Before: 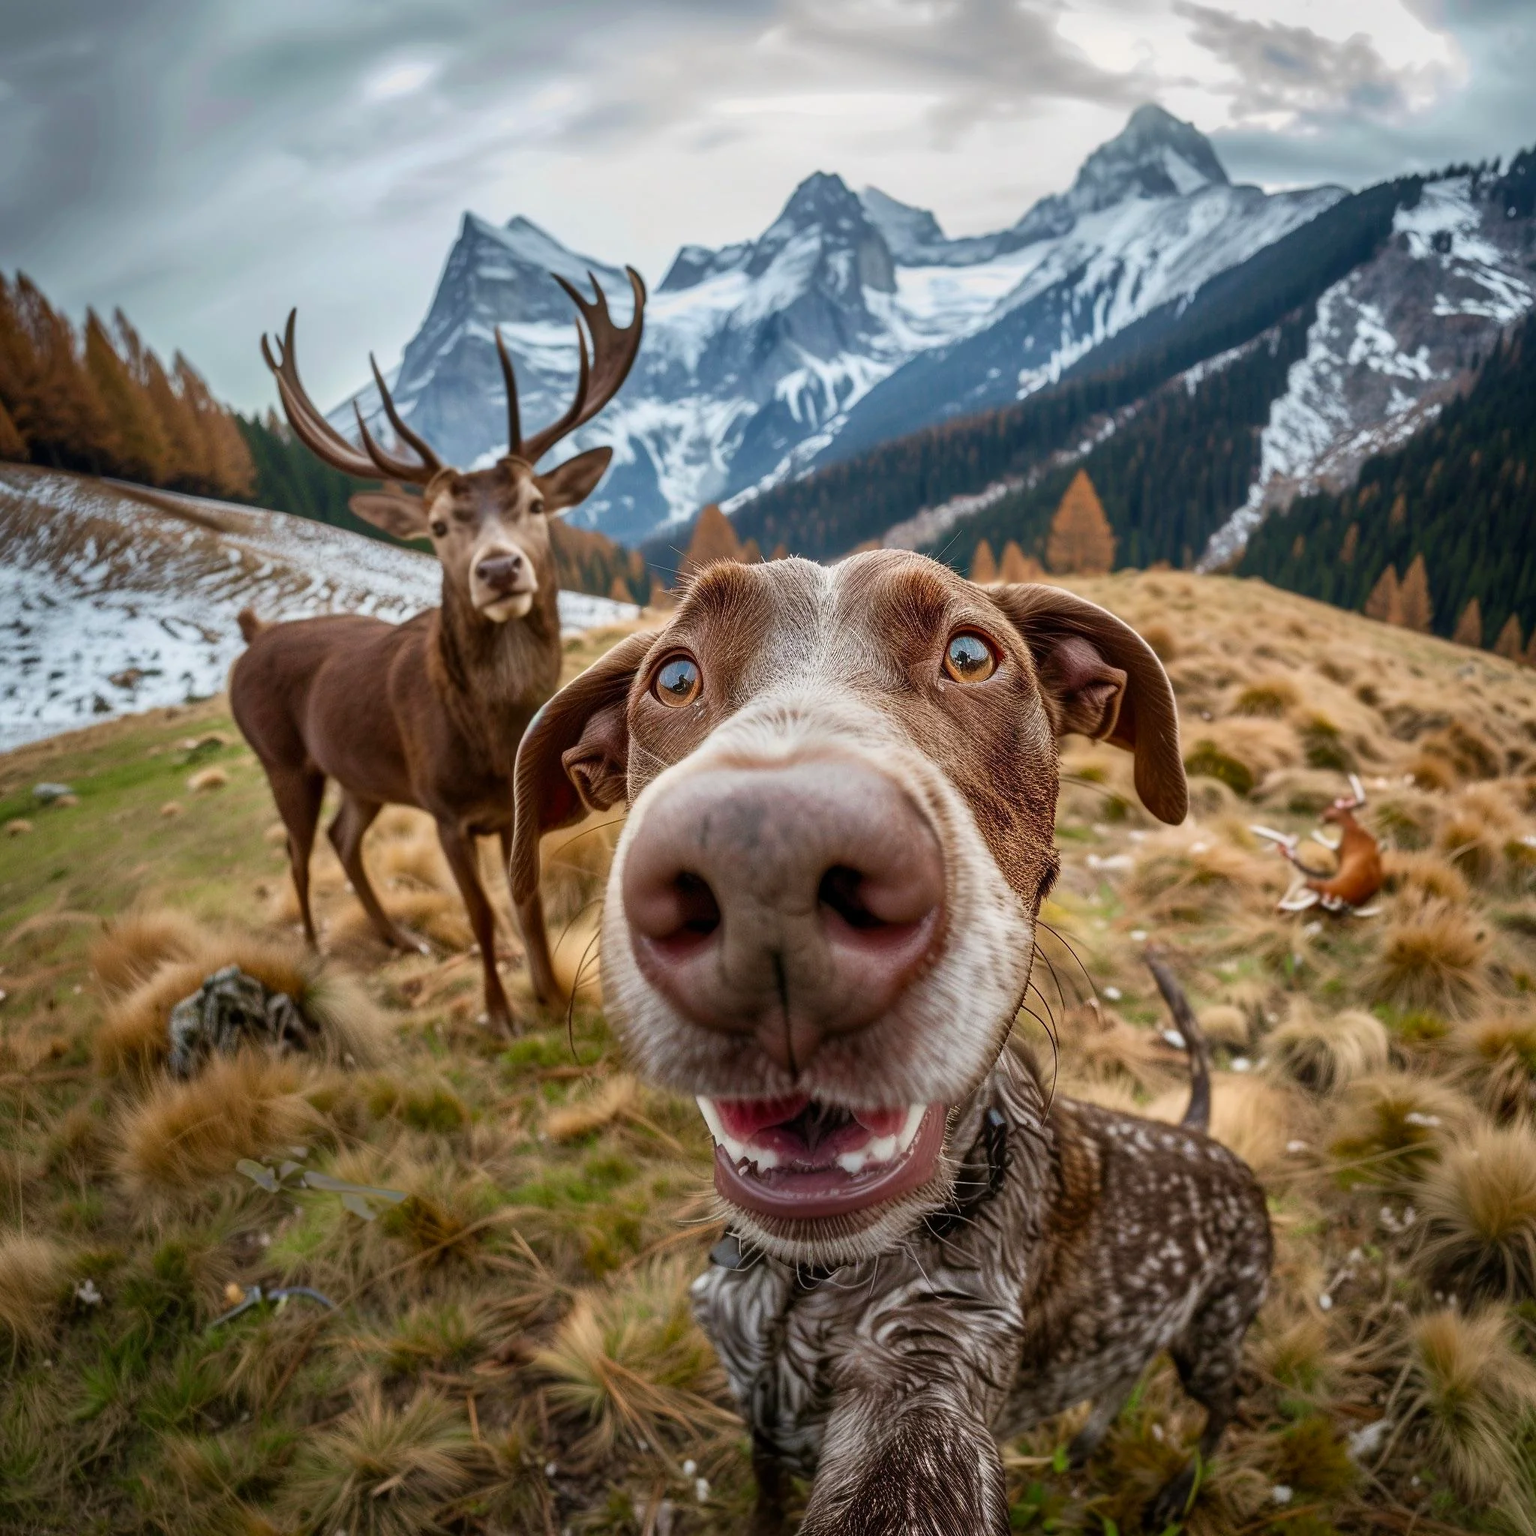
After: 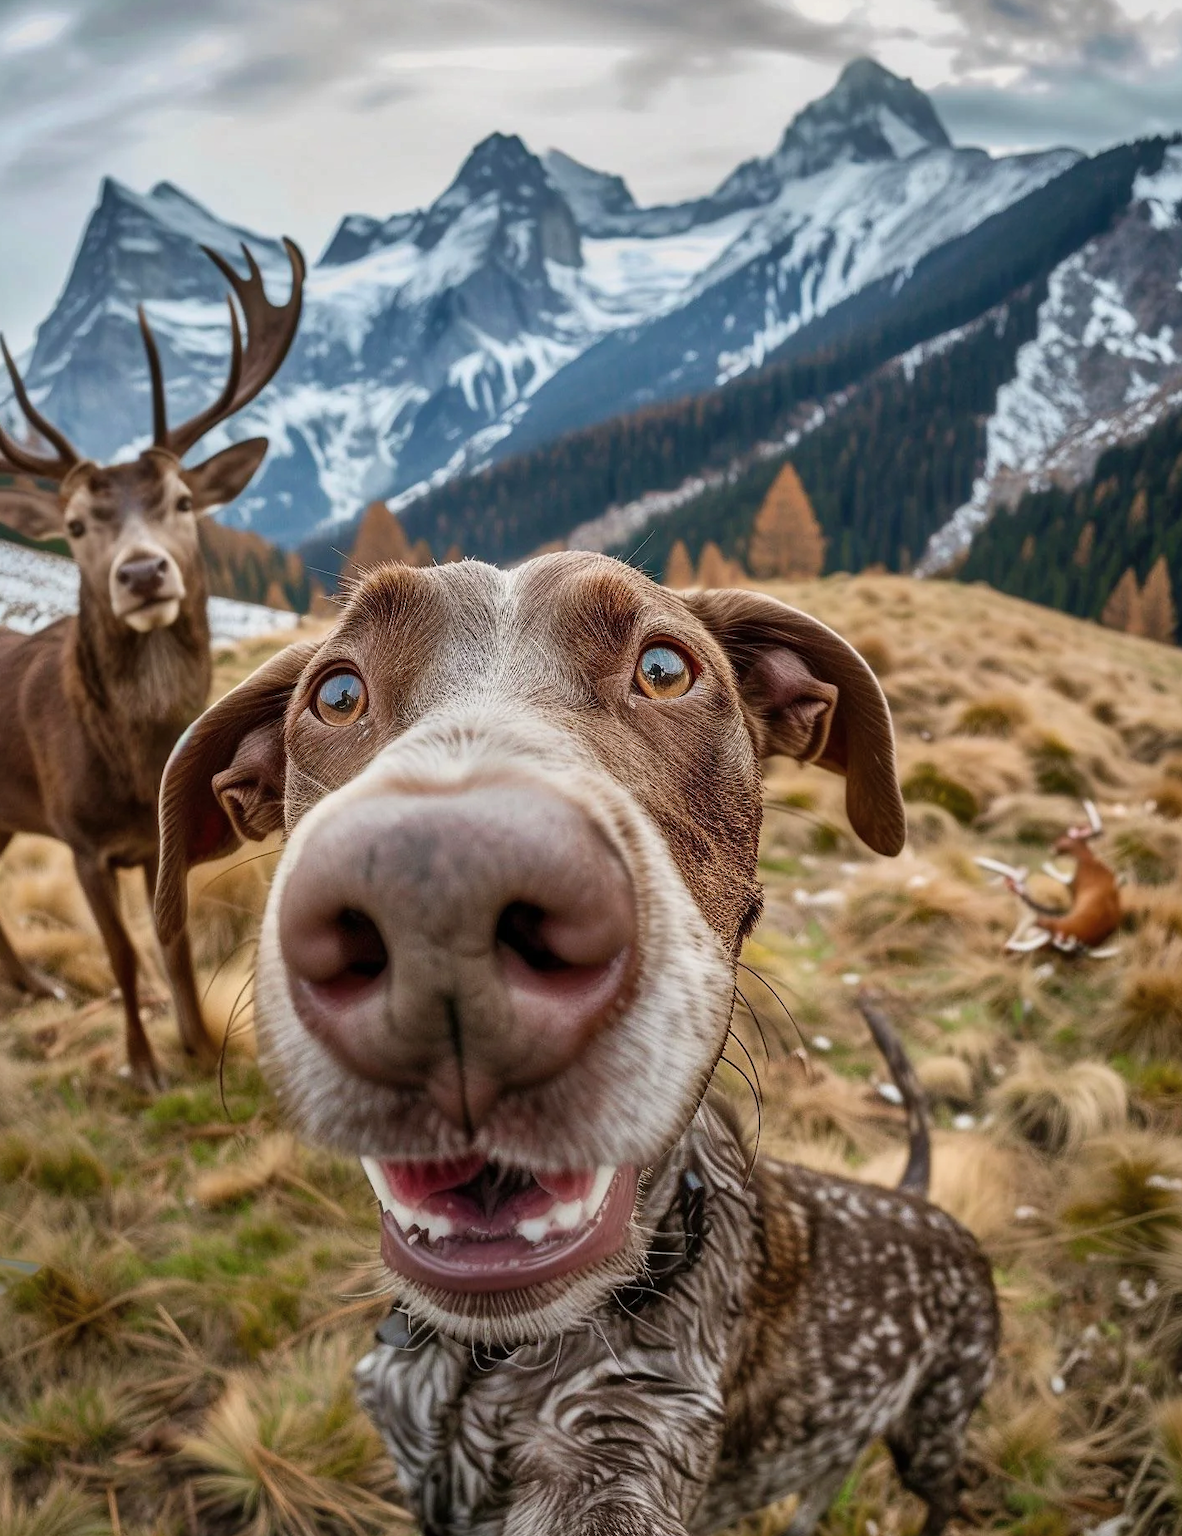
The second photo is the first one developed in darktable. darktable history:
color zones: curves: ch1 [(0, 0.469) (0.01, 0.469) (0.12, 0.446) (0.248, 0.469) (0.5, 0.5) (0.748, 0.5) (0.99, 0.469) (1, 0.469)]
crop and rotate: left 24.162%, top 3.403%, right 6.337%, bottom 6.301%
shadows and highlights: soften with gaussian
